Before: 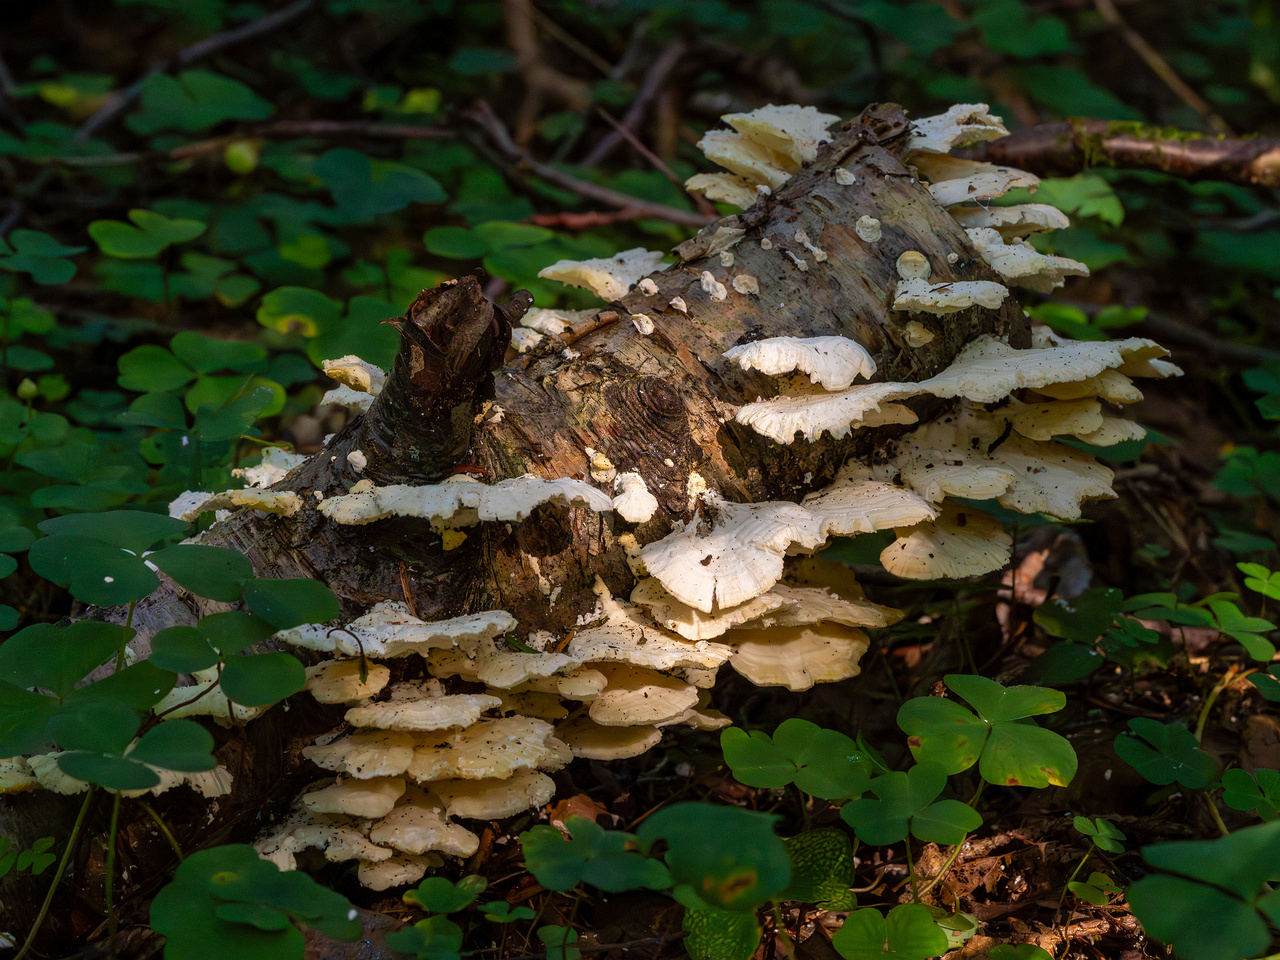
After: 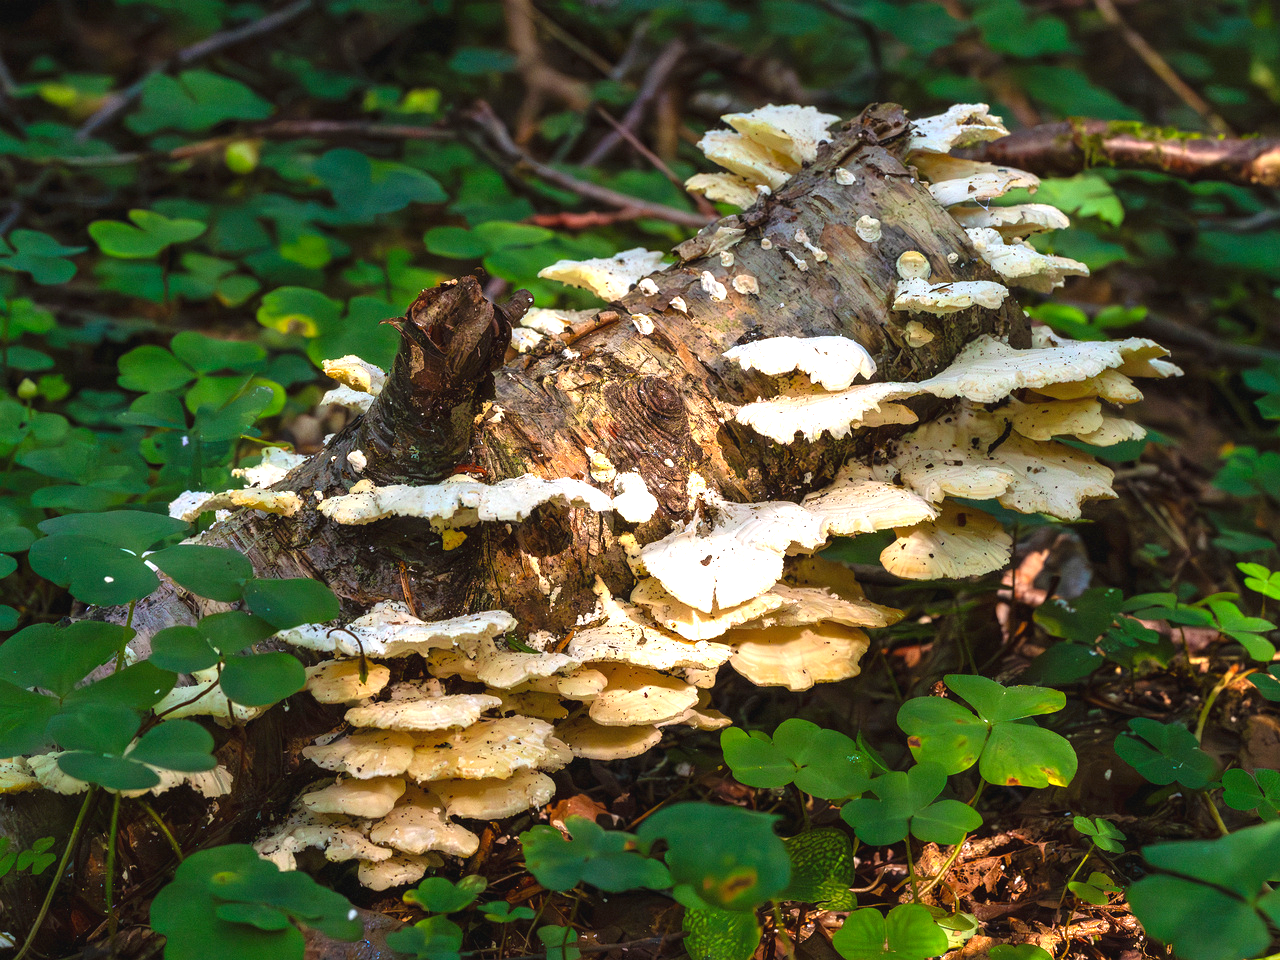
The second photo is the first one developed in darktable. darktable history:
contrast brightness saturation: contrast 0.044, saturation 0.069
exposure: black level correction -0.001, exposure 1.346 EV, compensate highlight preservation false
